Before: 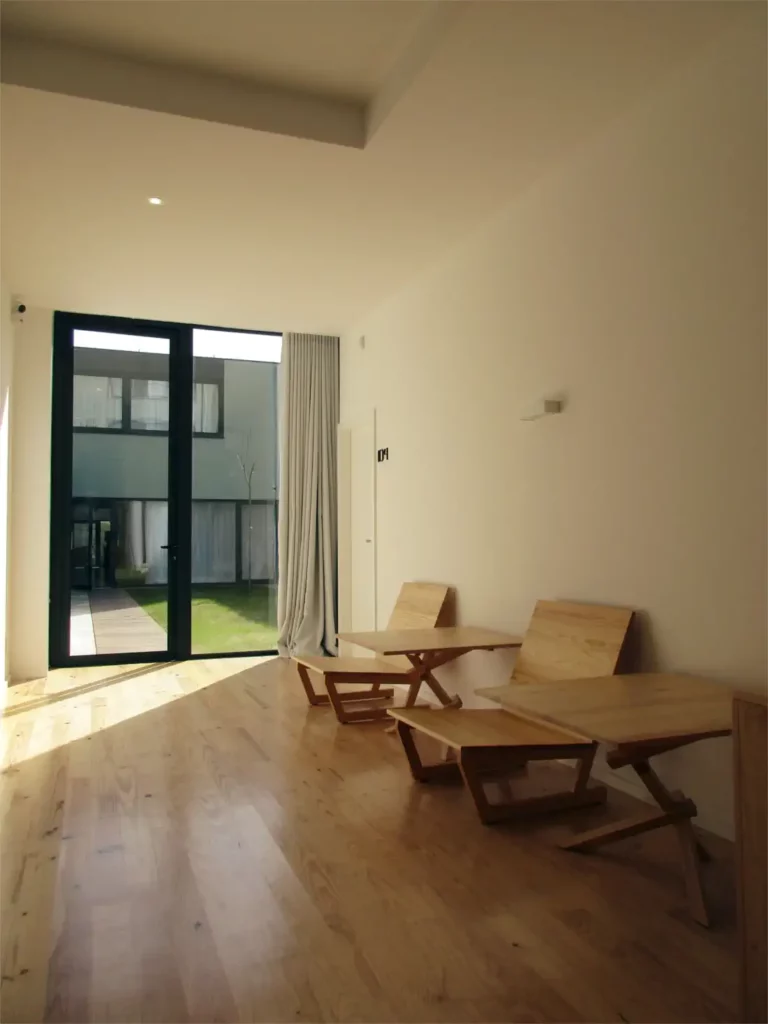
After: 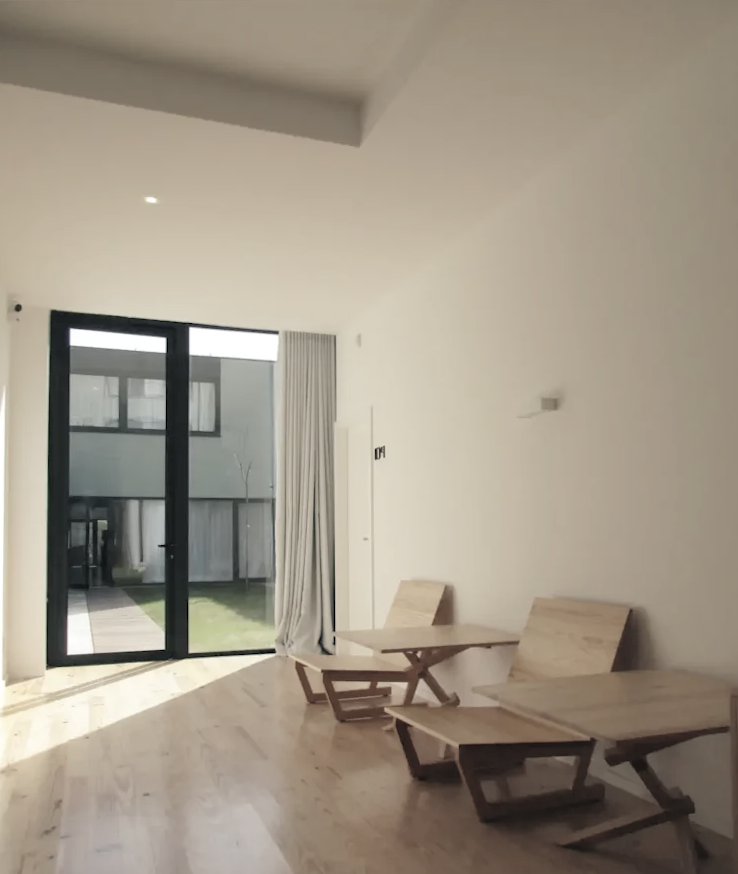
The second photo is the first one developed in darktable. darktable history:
contrast brightness saturation: brightness 0.18, saturation -0.5
crop and rotate: angle 0.2°, left 0.275%, right 3.127%, bottom 14.18%
